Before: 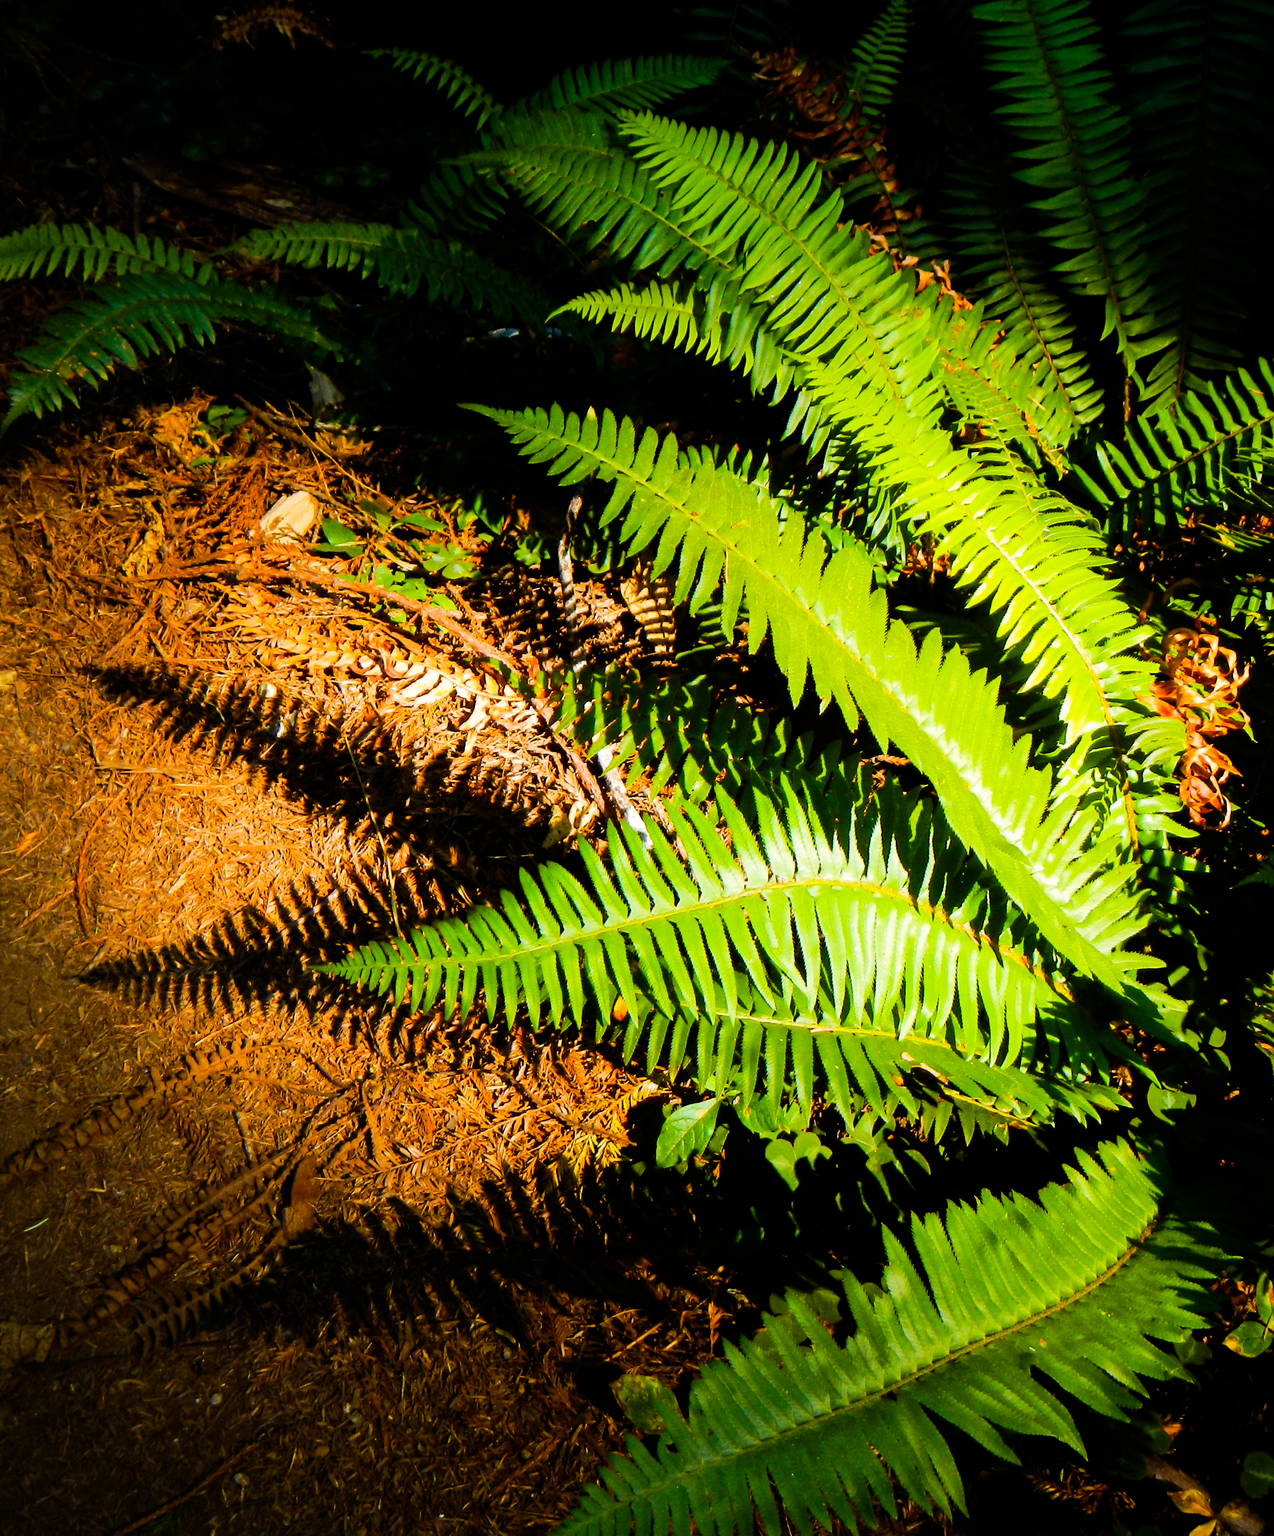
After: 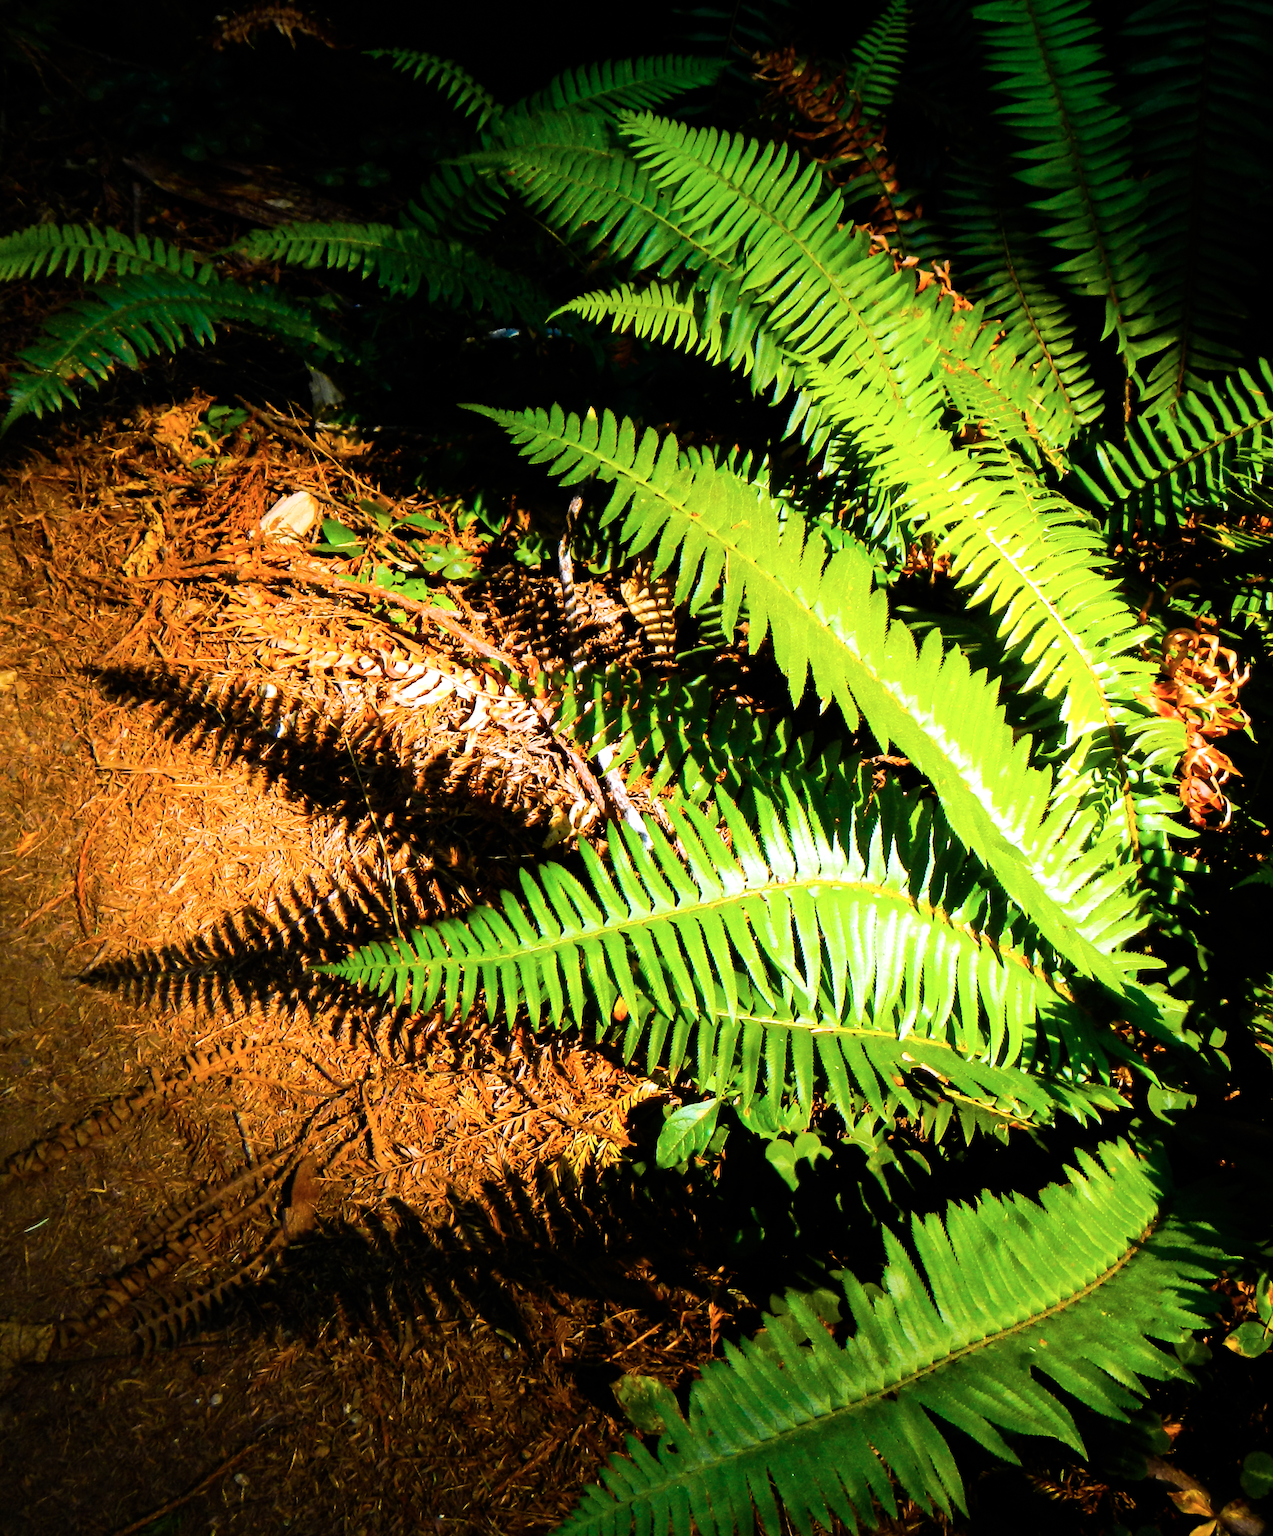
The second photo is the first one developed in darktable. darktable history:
color calibration: x 0.367, y 0.379, temperature 4395.86 K
white balance: red 1.05, blue 1.072
exposure: exposure 0.207 EV, compensate highlight preservation false
